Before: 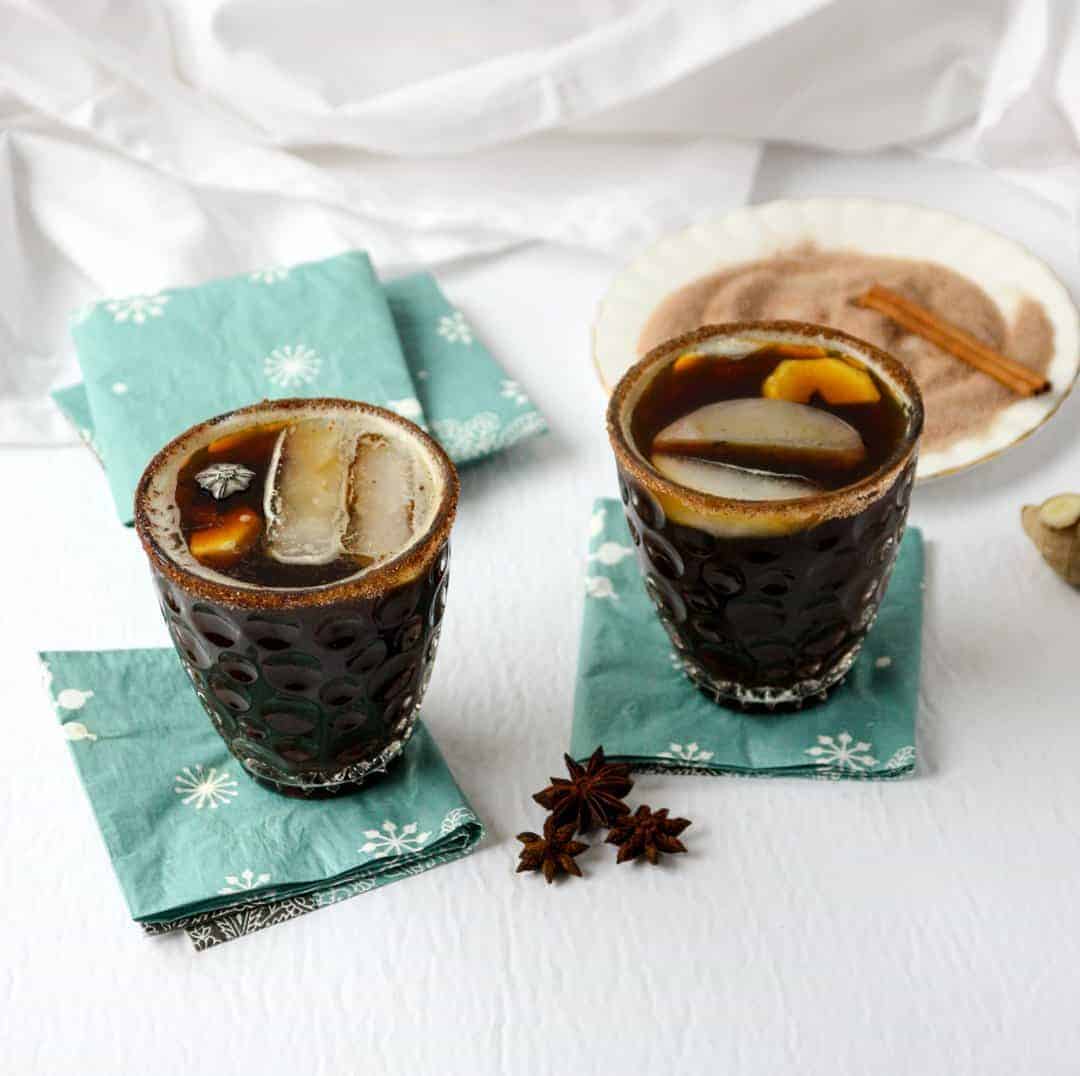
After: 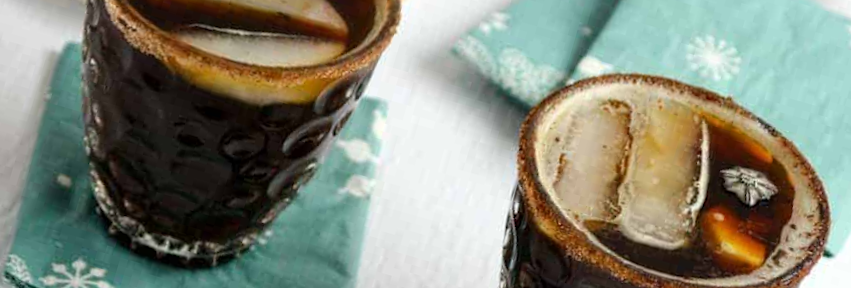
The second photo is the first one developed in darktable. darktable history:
crop and rotate: angle 16.12°, top 30.835%, bottom 35.653%
rotate and perspective: rotation 0.226°, lens shift (vertical) -0.042, crop left 0.023, crop right 0.982, crop top 0.006, crop bottom 0.994
